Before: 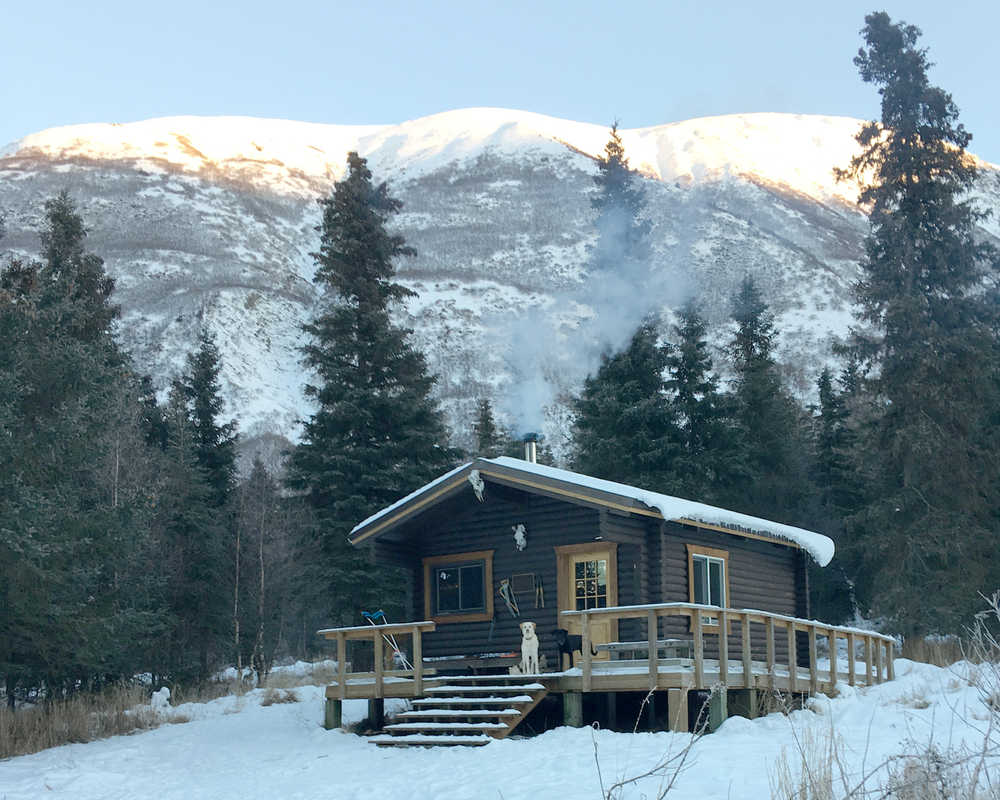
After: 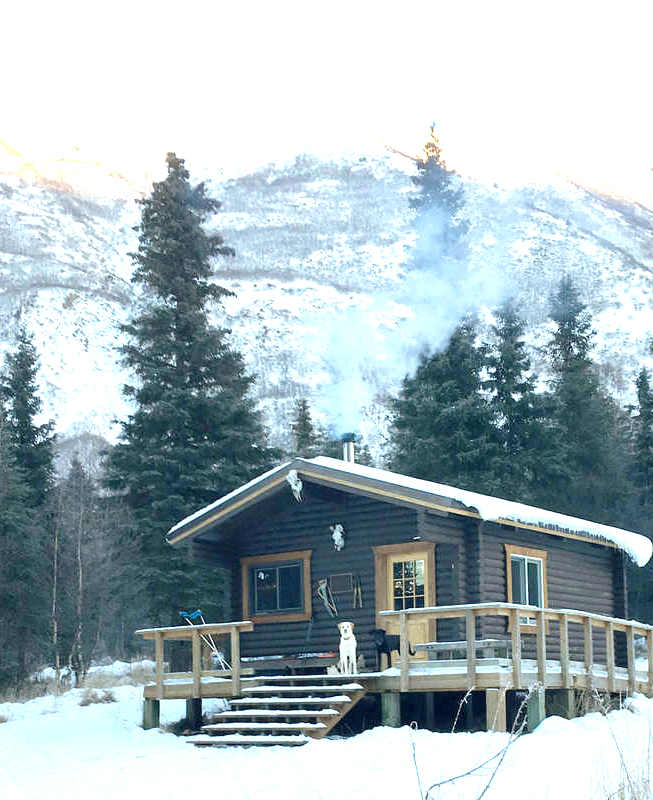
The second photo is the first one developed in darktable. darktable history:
crop and rotate: left 18.274%, right 16.379%
exposure: exposure 1.09 EV, compensate highlight preservation false
